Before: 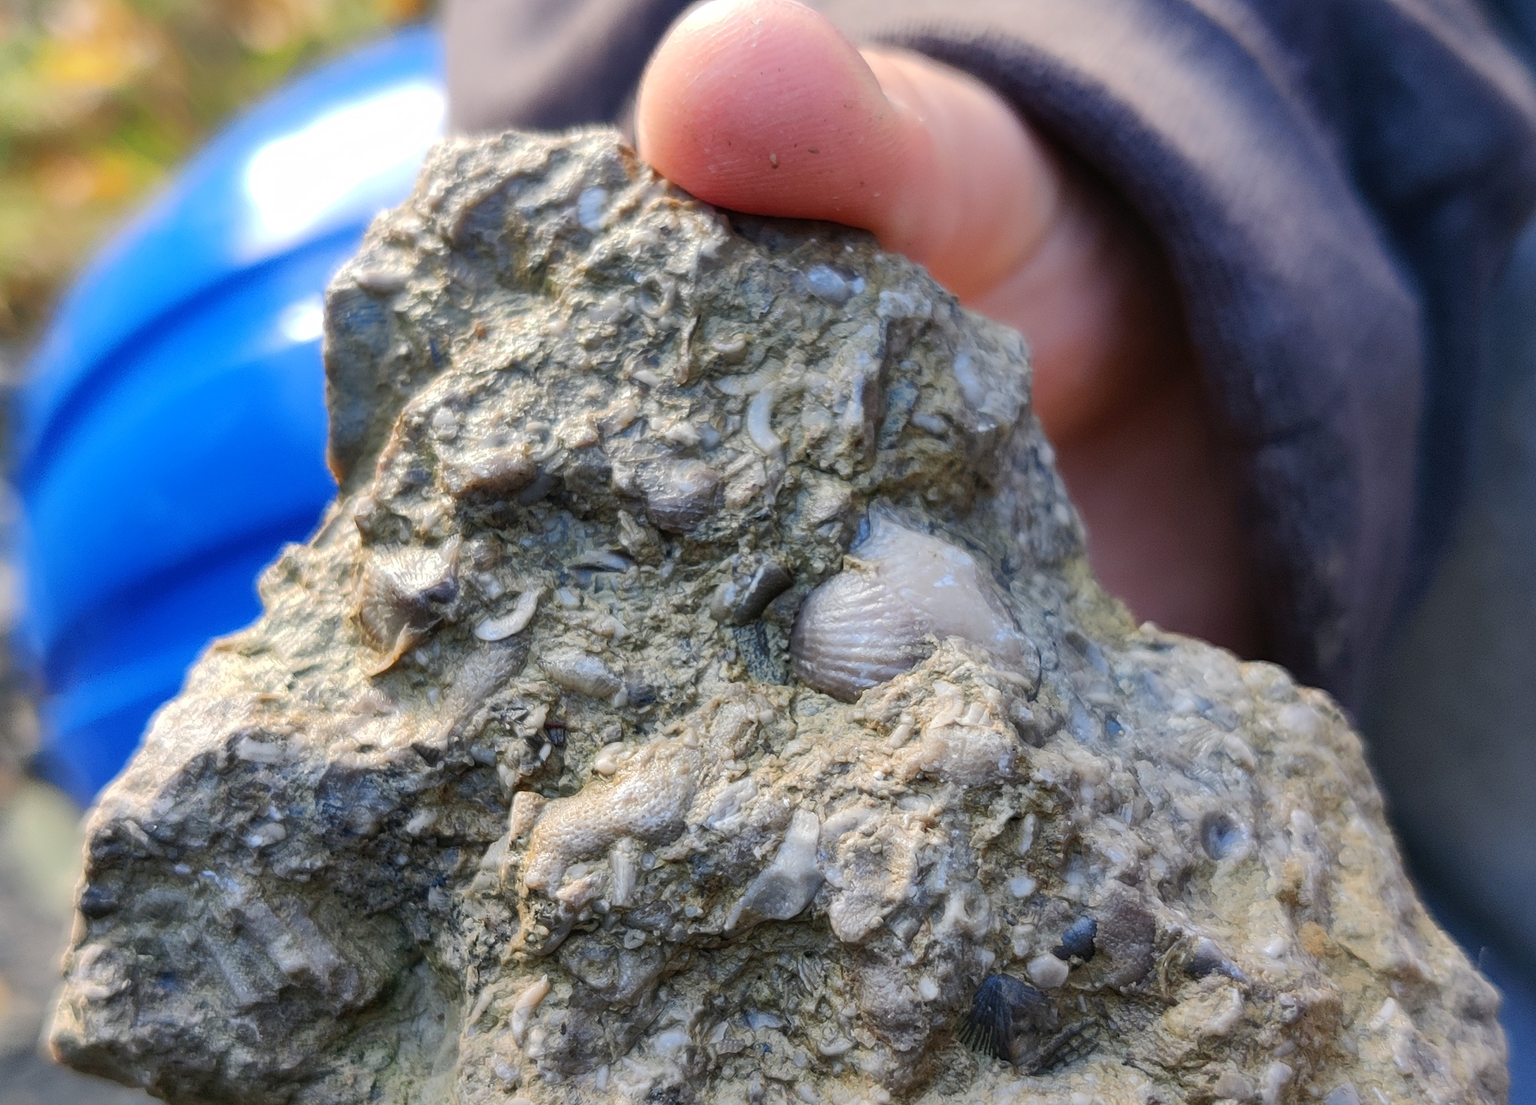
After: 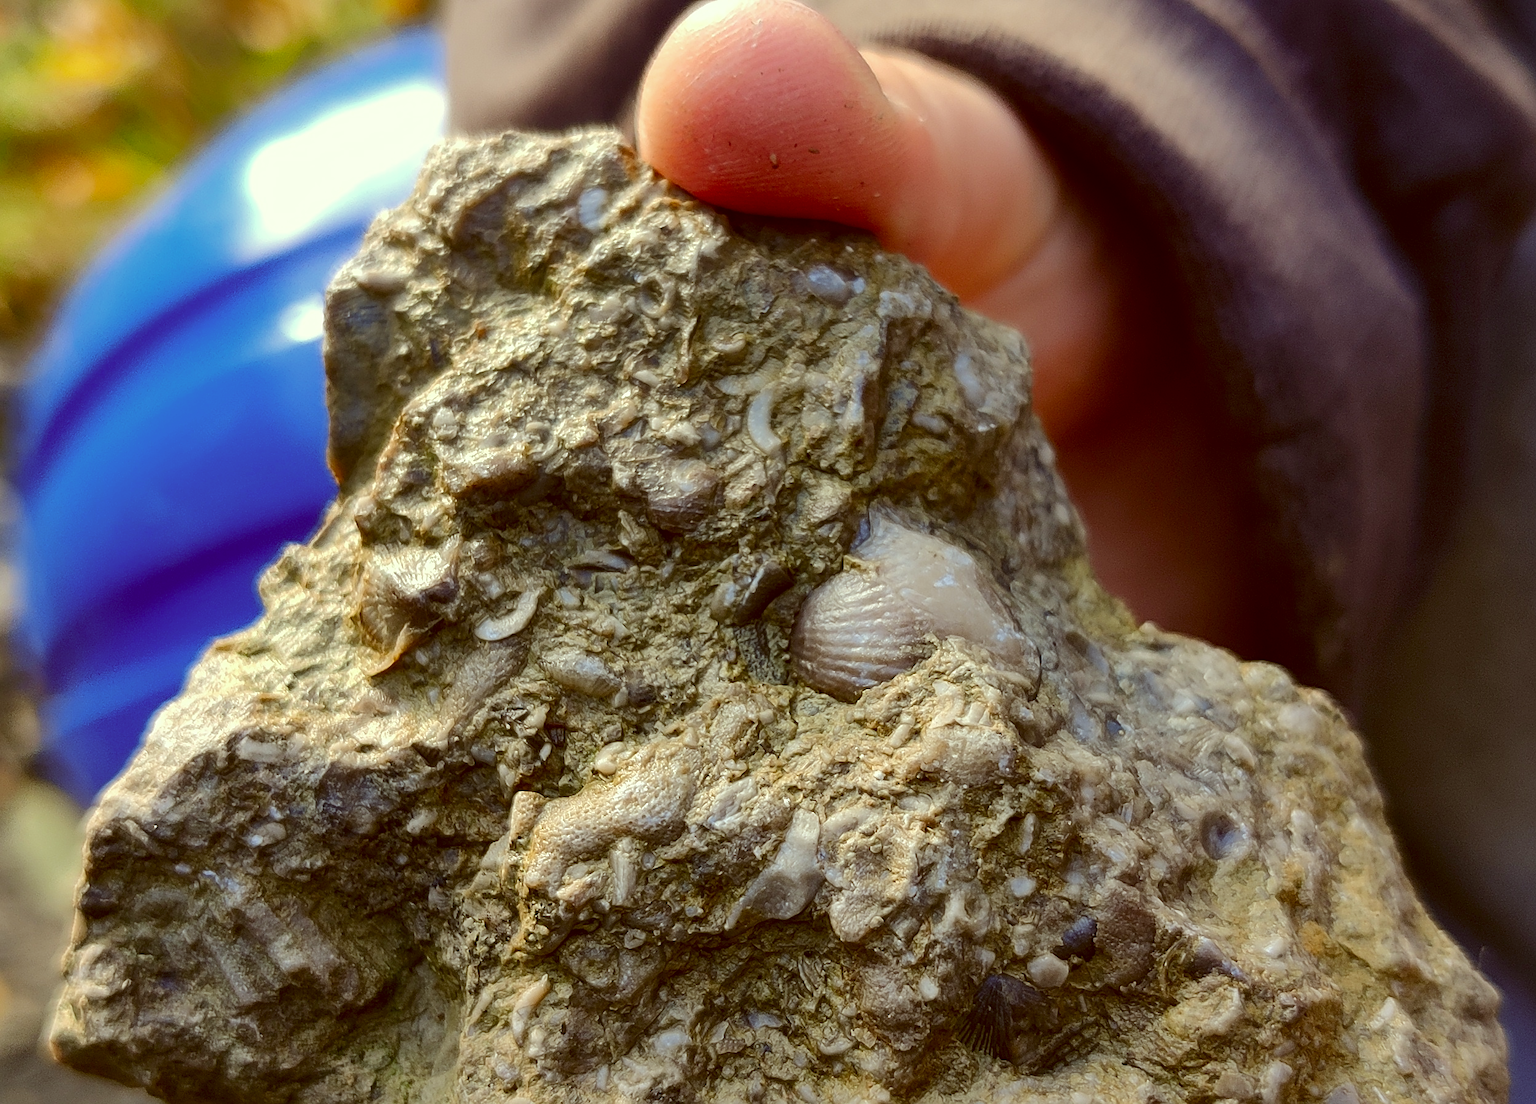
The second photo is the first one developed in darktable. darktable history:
sharpen: on, module defaults
contrast brightness saturation: contrast 0.07, brightness -0.14, saturation 0.11
color correction: highlights a* -5.94, highlights b* 9.48, shadows a* 10.12, shadows b* 23.94
